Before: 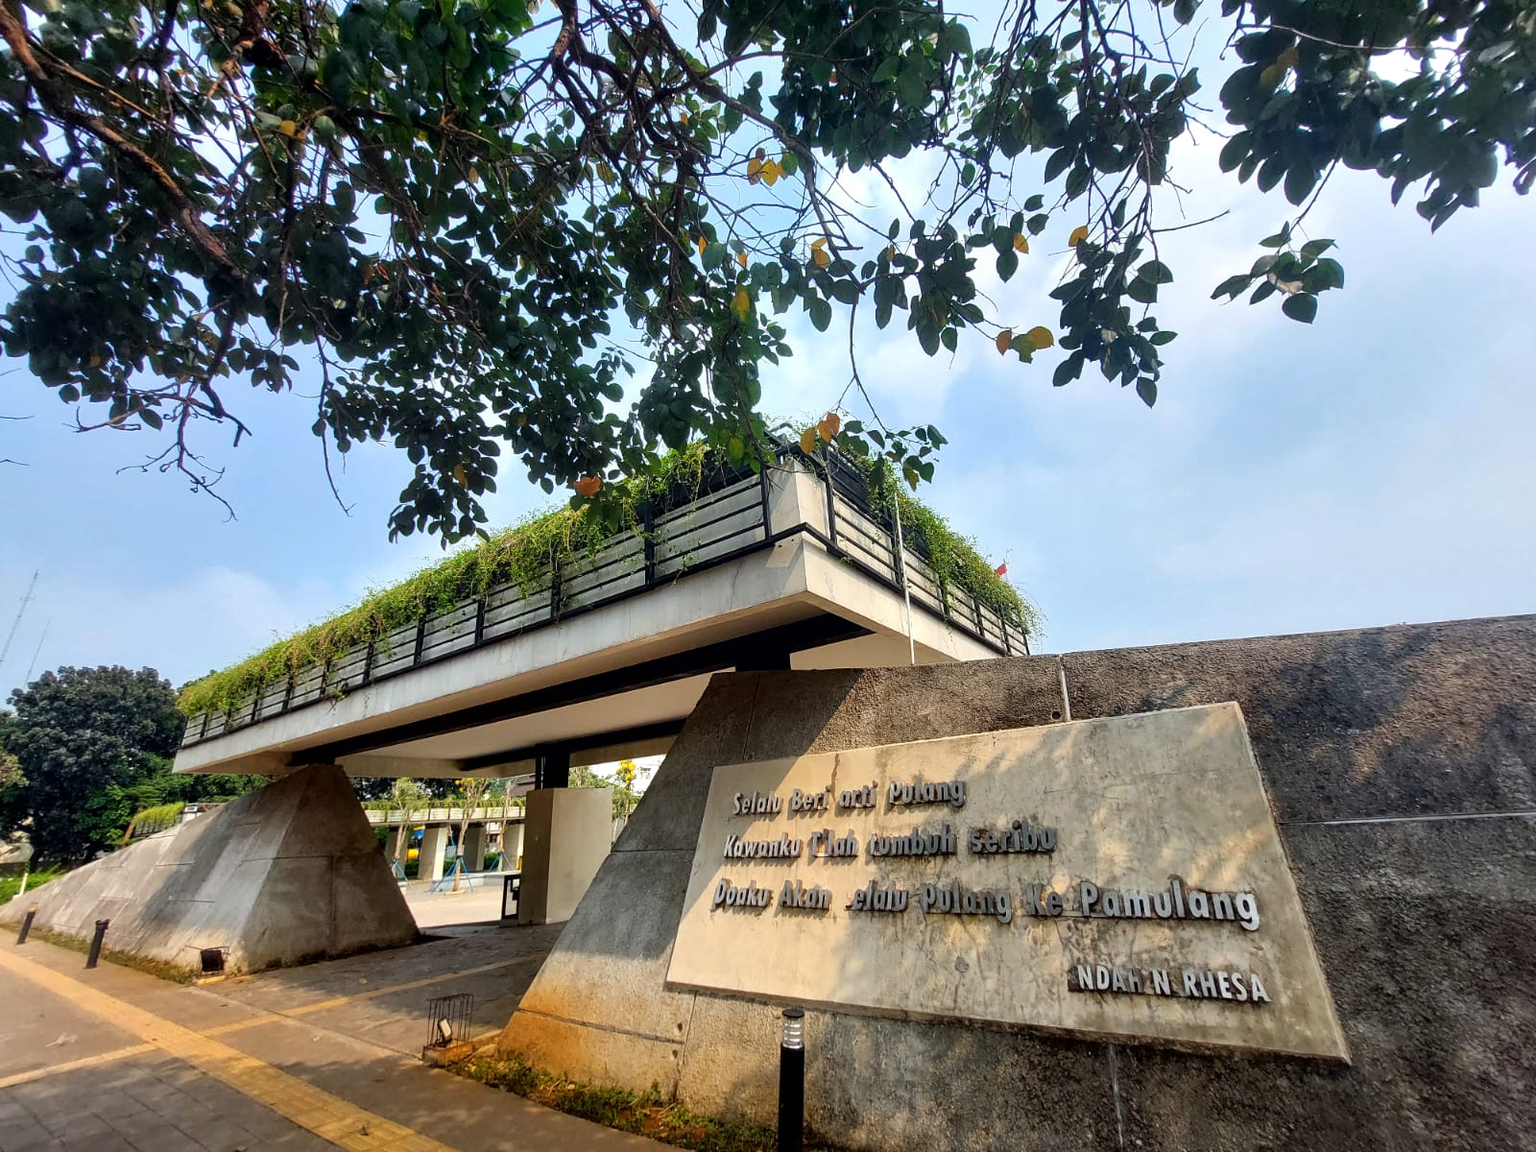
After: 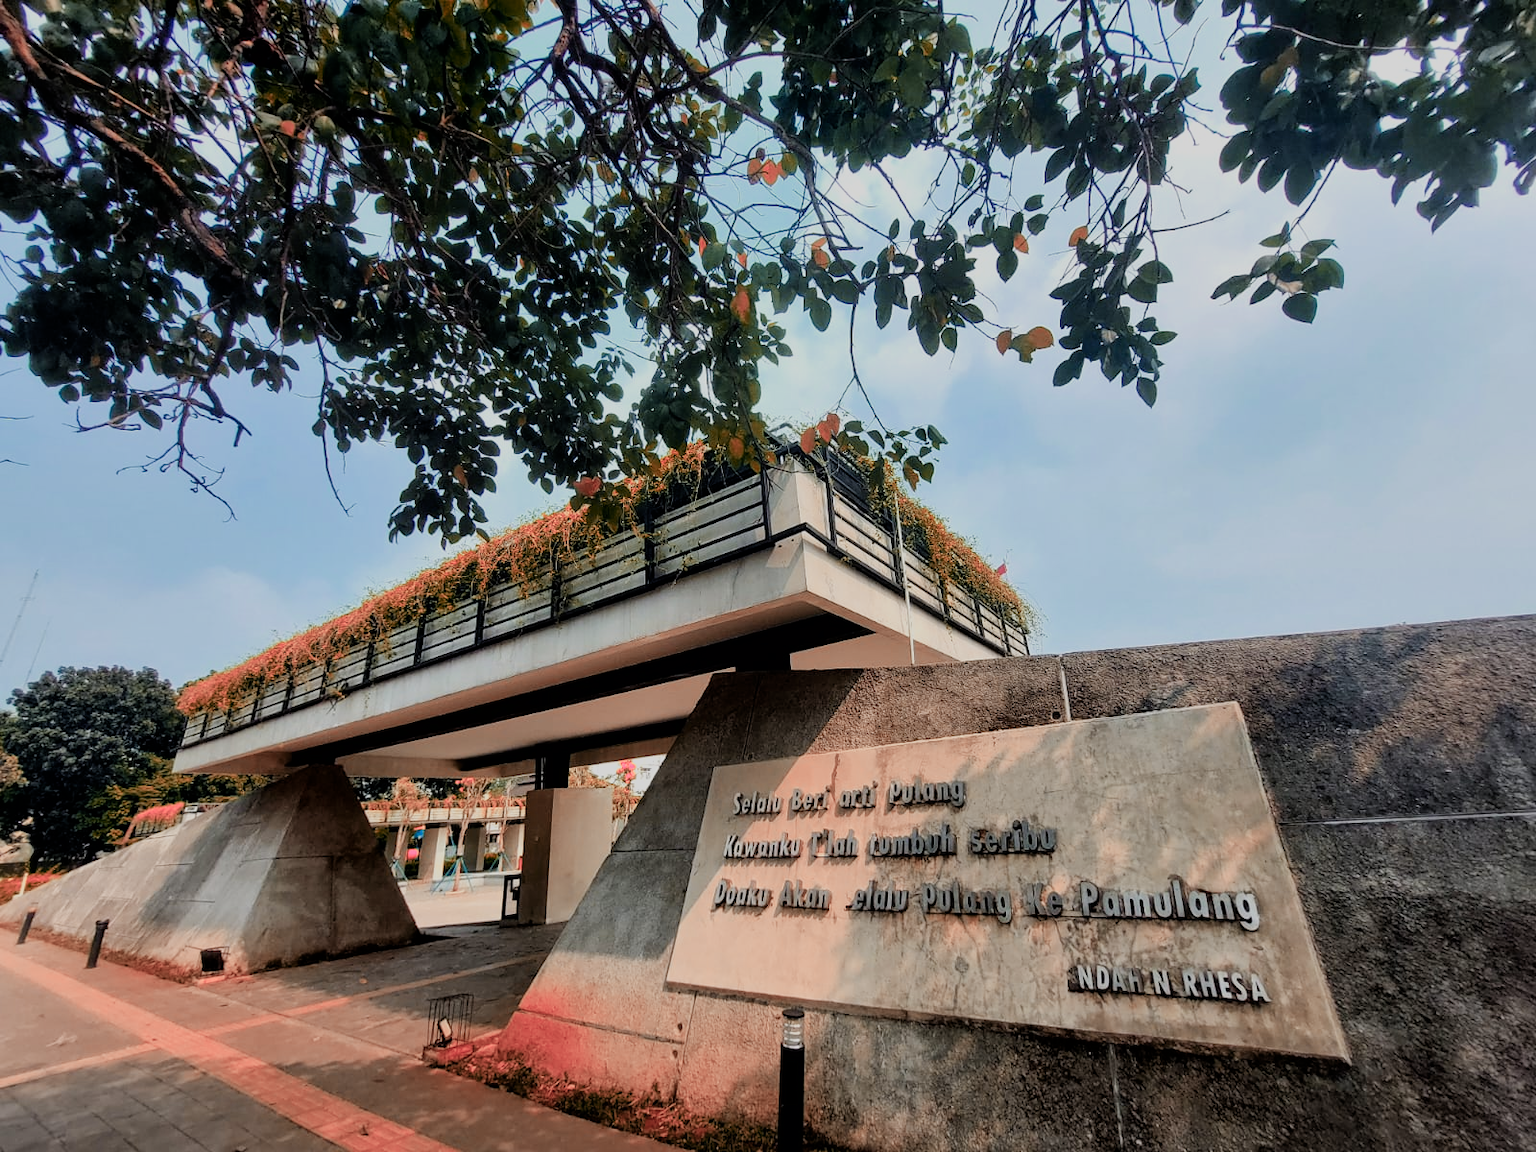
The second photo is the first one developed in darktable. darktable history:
filmic rgb: black relative exposure -7.65 EV, white relative exposure 4.56 EV, hardness 3.61
color zones: curves: ch2 [(0, 0.488) (0.143, 0.417) (0.286, 0.212) (0.429, 0.179) (0.571, 0.154) (0.714, 0.415) (0.857, 0.495) (1, 0.488)]
